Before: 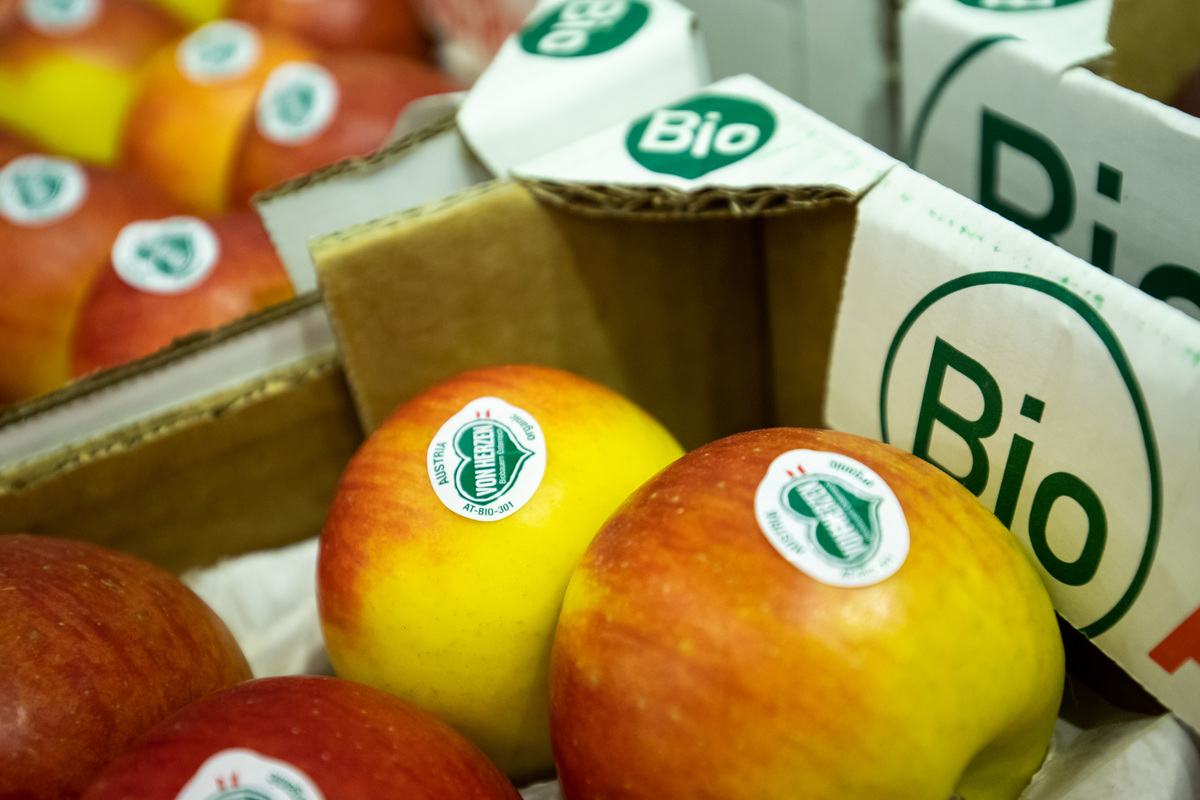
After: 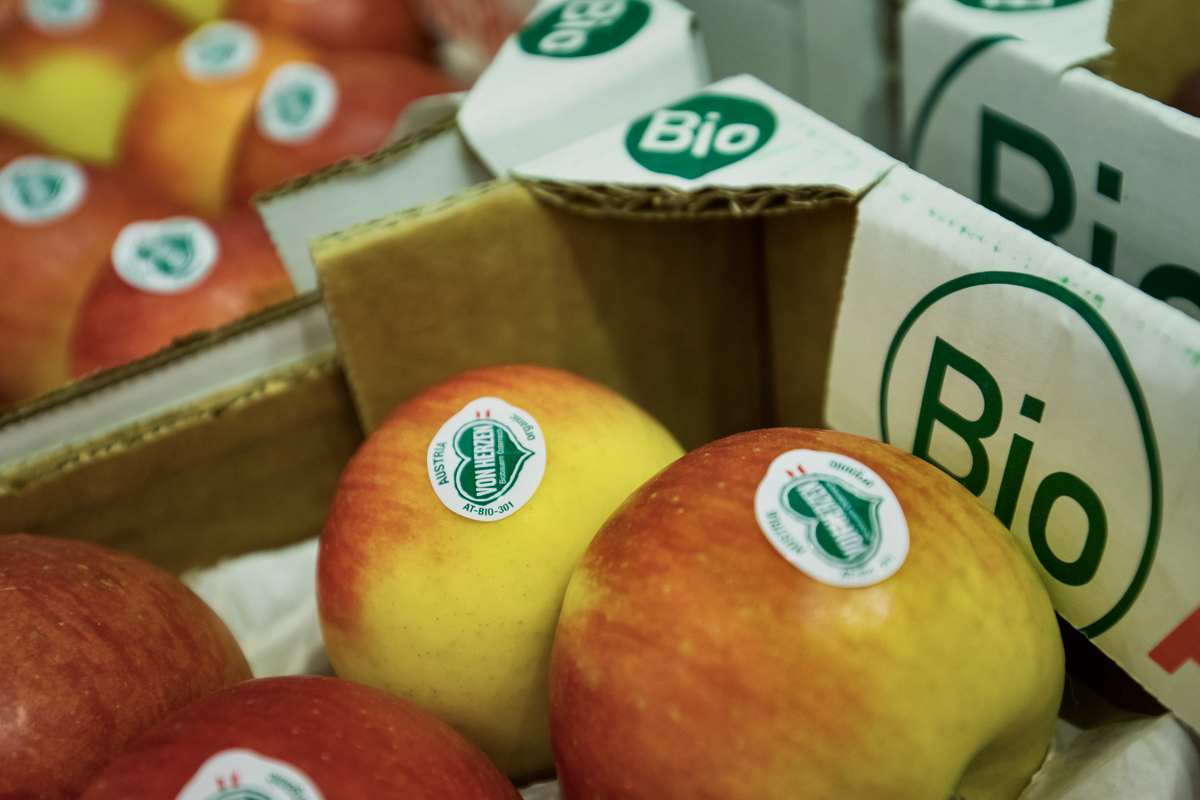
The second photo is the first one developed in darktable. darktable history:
shadows and highlights: shadows 82.12, white point adjustment -9.04, highlights -61.46, soften with gaussian
exposure: compensate highlight preservation false
color balance rgb: perceptual saturation grading › global saturation -31.629%, global vibrance 50.355%
